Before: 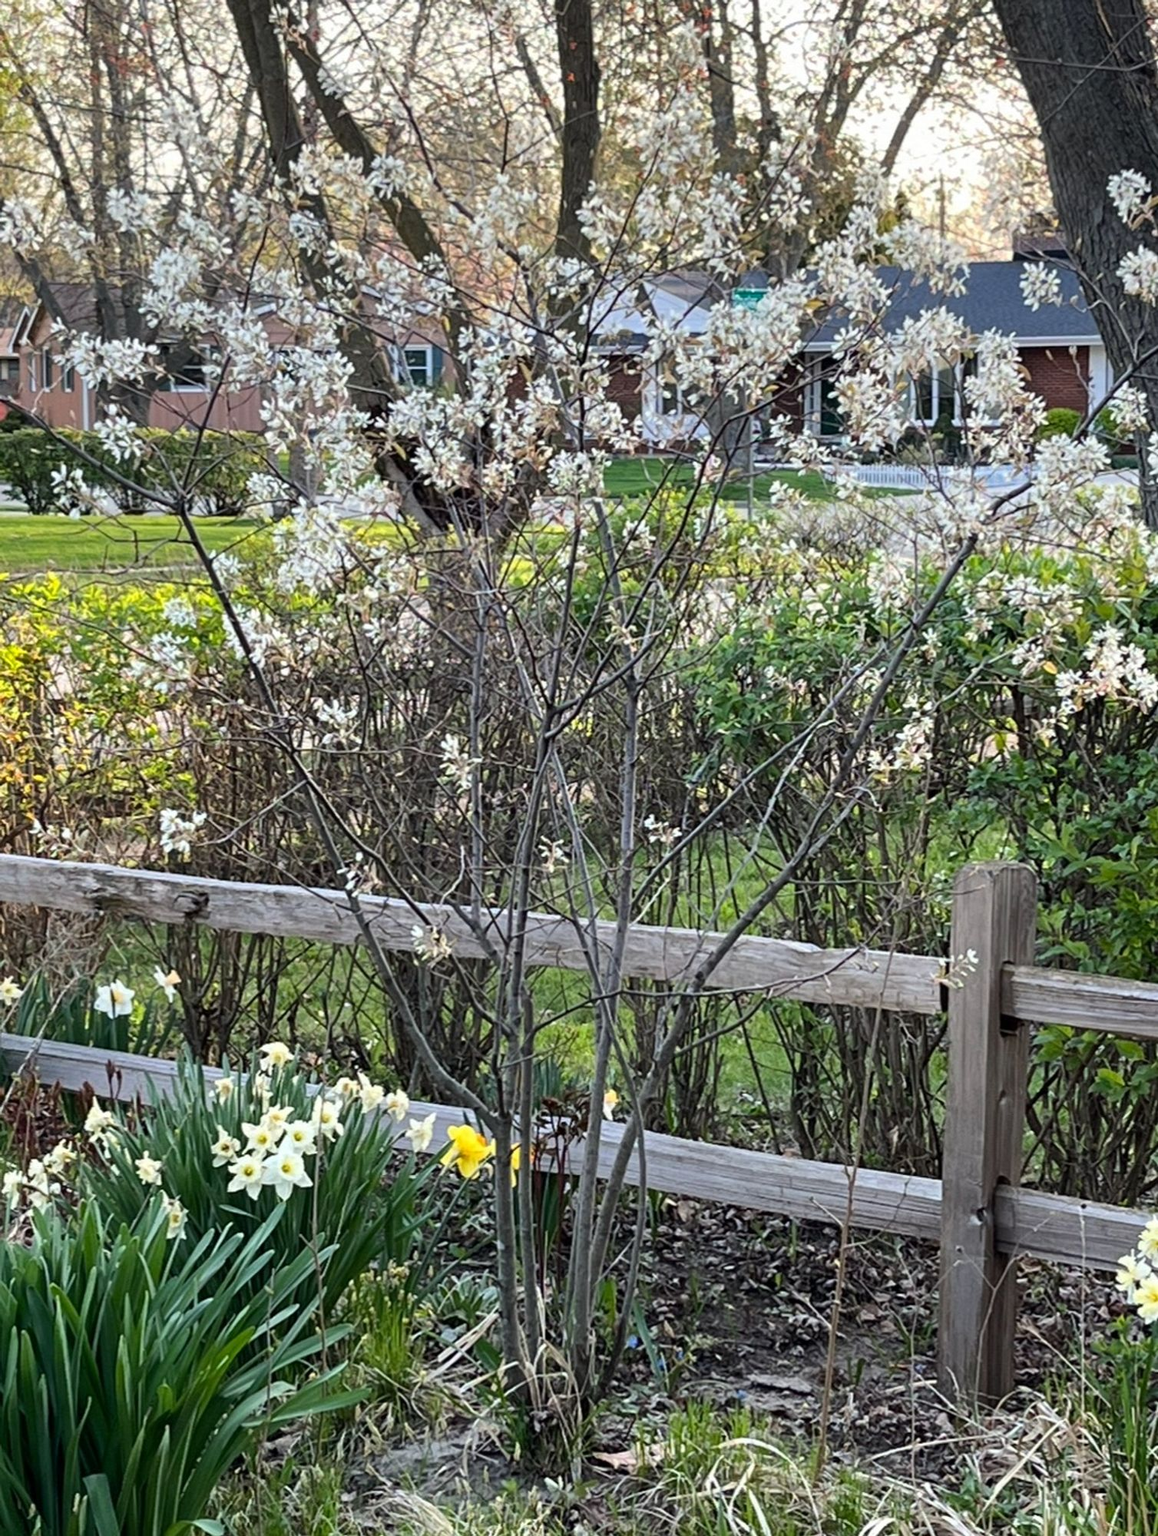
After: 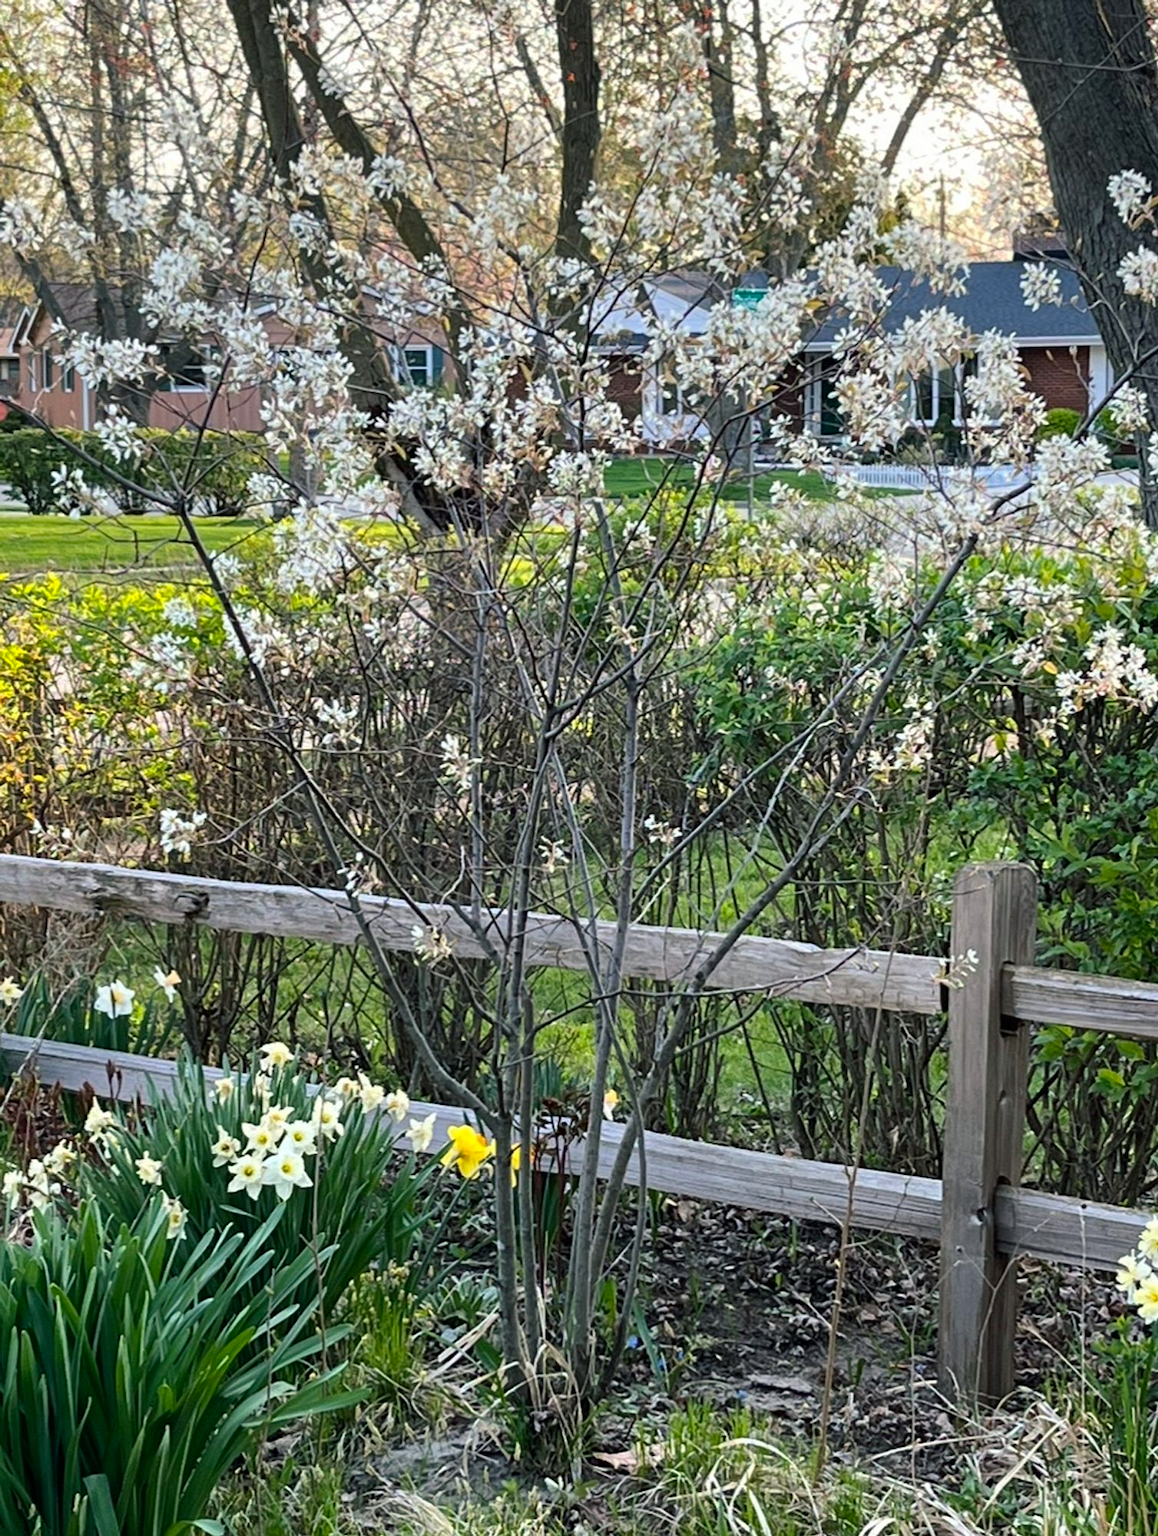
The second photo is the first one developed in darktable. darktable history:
color balance rgb: shadows lift › luminance -7.456%, shadows lift › chroma 2.145%, shadows lift › hue 167.39°, power › hue 62.85°, perceptual saturation grading › global saturation 0.716%, global vibrance 24.449%
